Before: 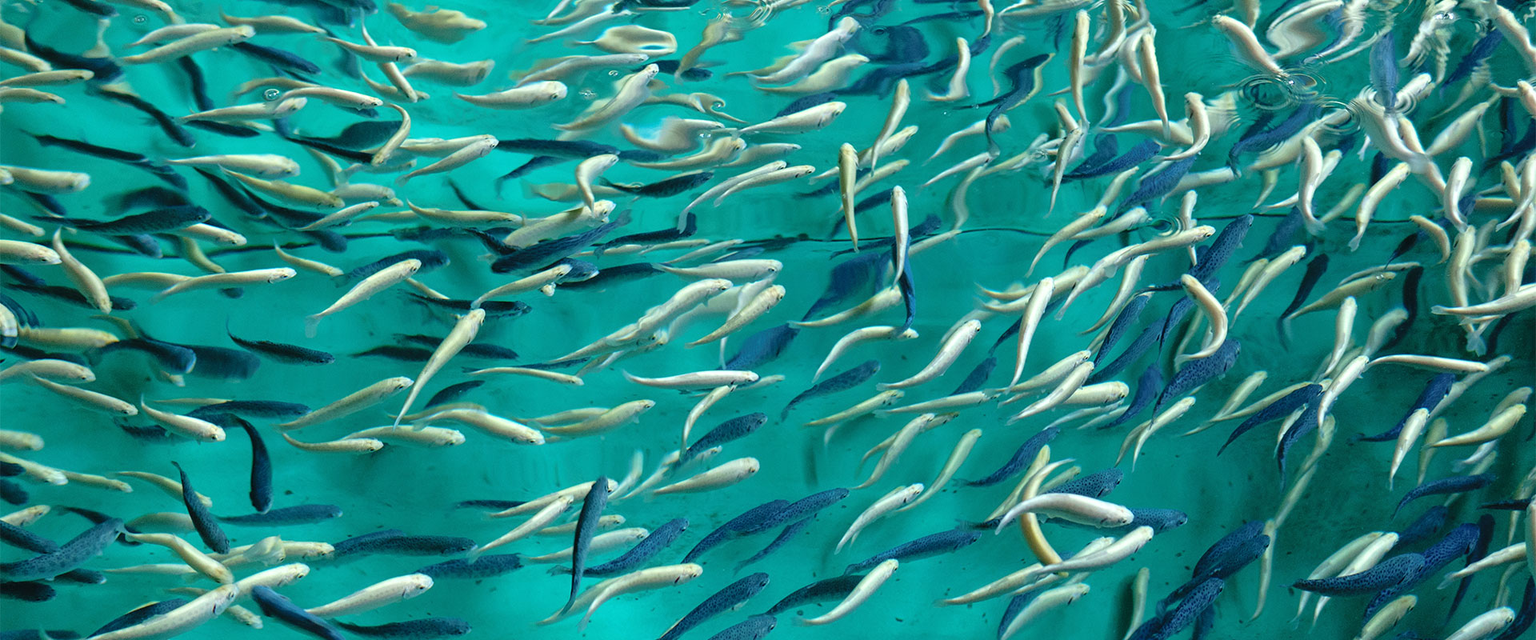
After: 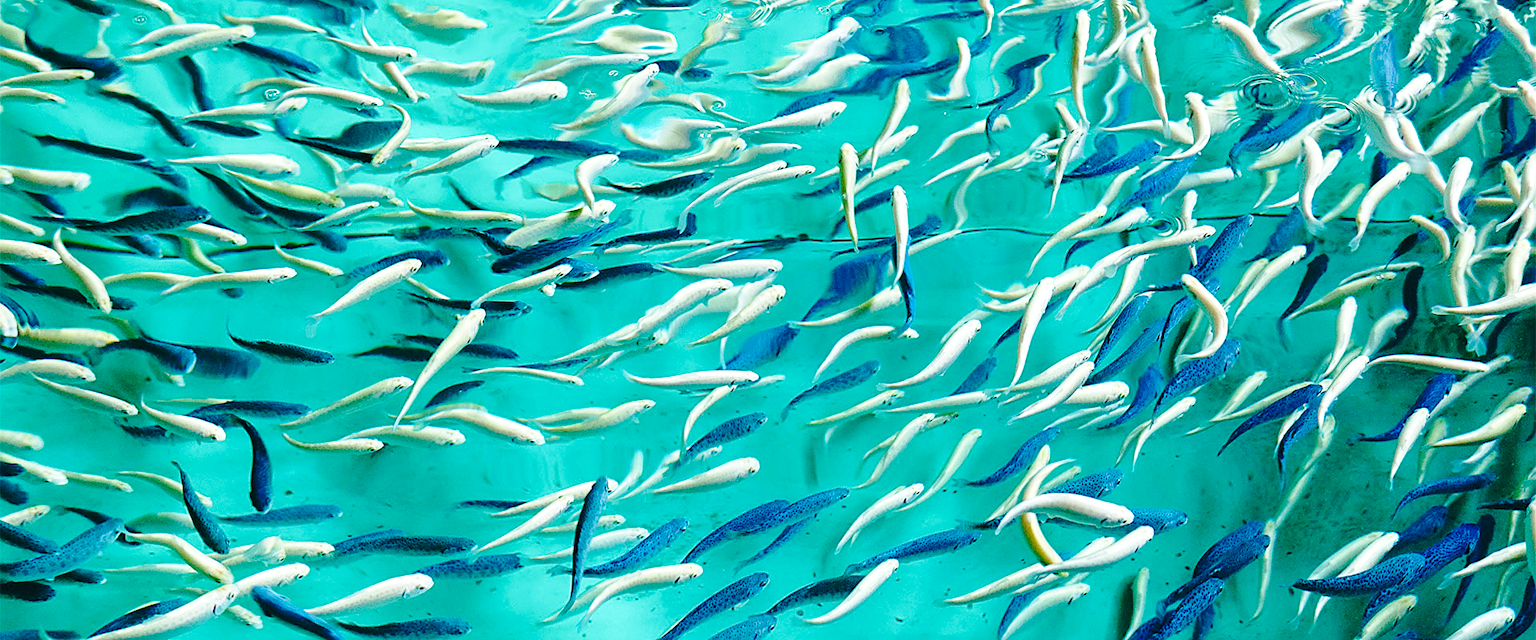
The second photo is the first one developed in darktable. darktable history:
color balance rgb: perceptual saturation grading › global saturation 20%, perceptual saturation grading › highlights -25%, perceptual saturation grading › shadows 50%
base curve: curves: ch0 [(0, 0) (0.032, 0.037) (0.105, 0.228) (0.435, 0.76) (0.856, 0.983) (1, 1)], preserve colors none
sharpen: on, module defaults
